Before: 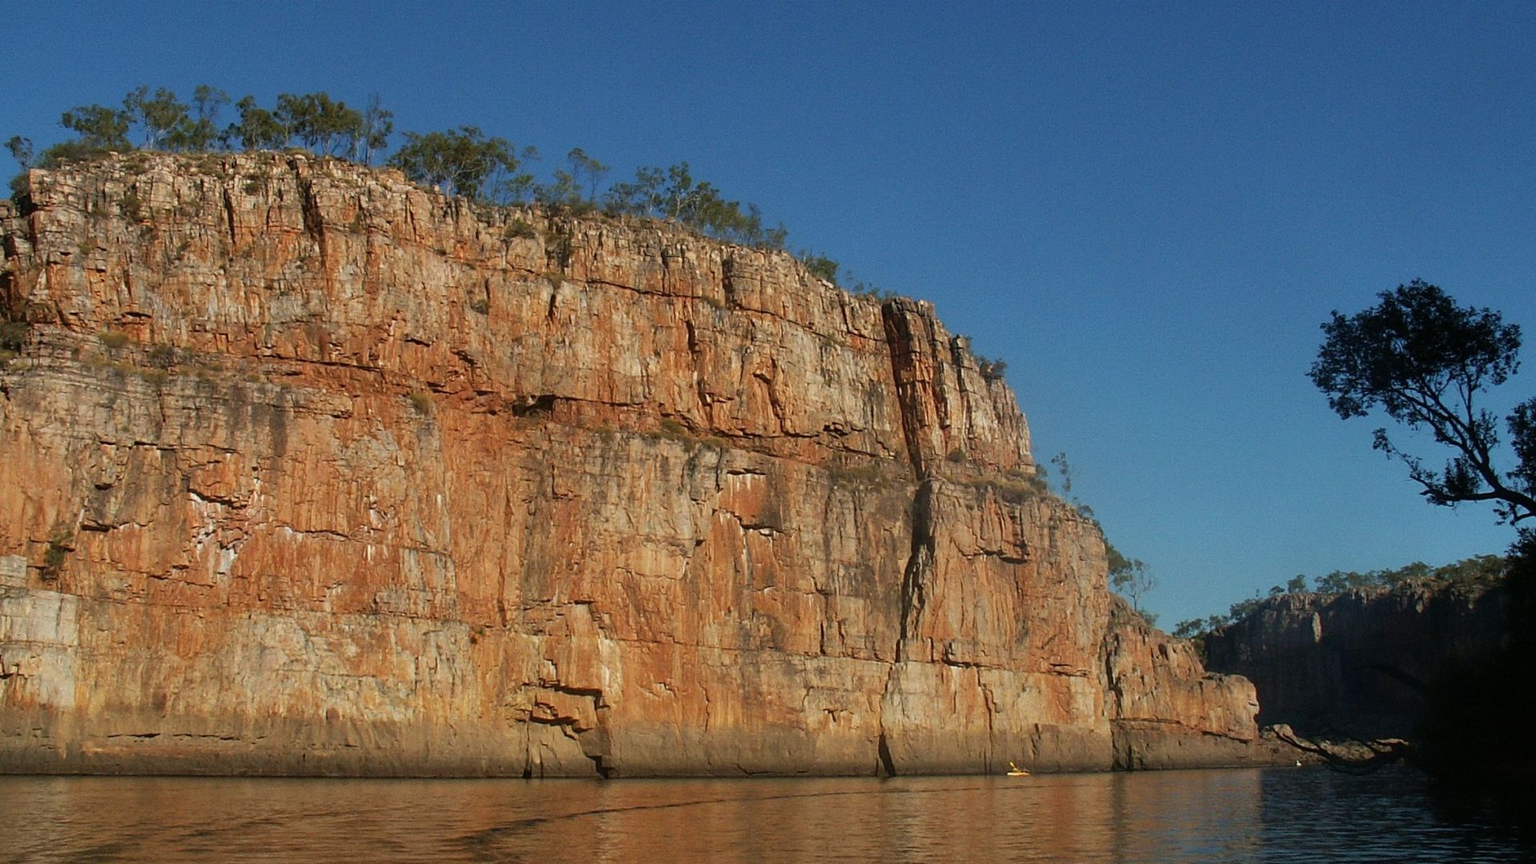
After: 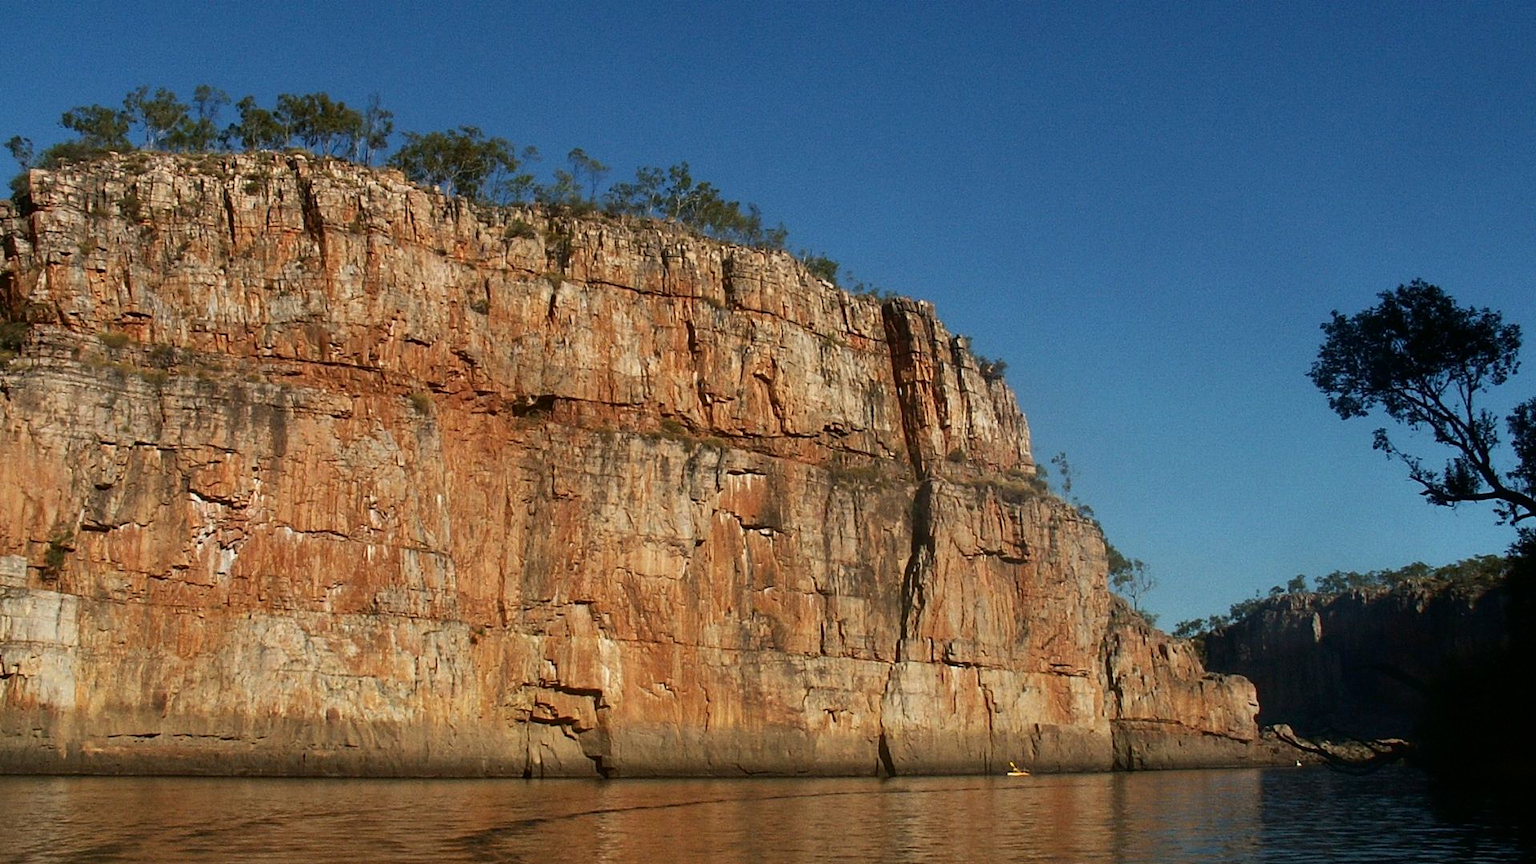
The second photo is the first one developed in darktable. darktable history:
exposure: exposure 0.2 EV, compensate highlight preservation false
color correction: saturation 0.85
contrast brightness saturation: contrast 0.13, brightness -0.05, saturation 0.16
